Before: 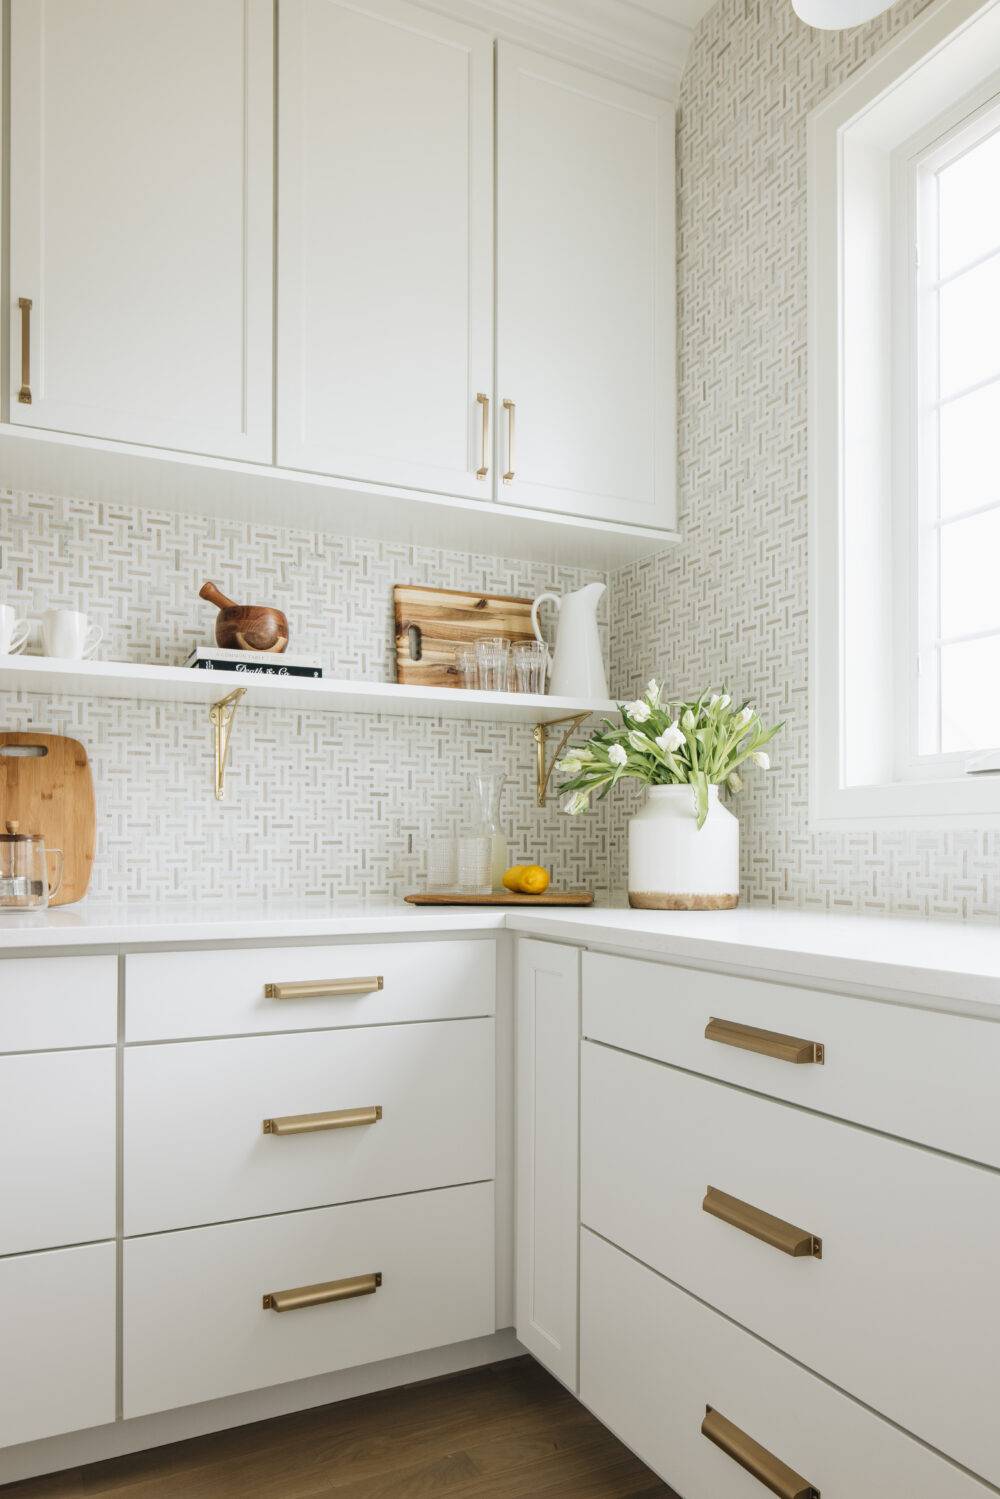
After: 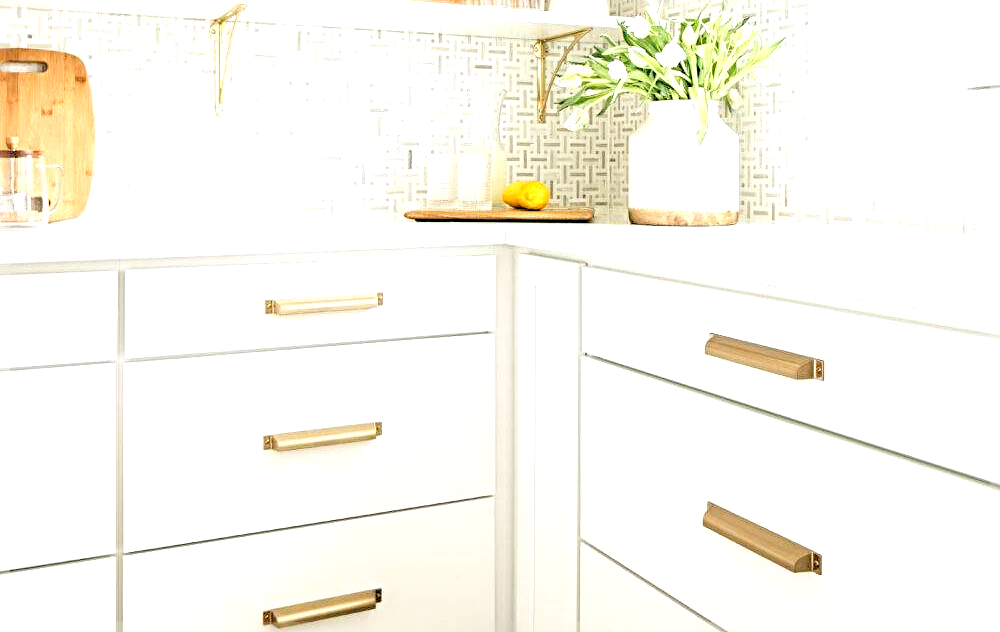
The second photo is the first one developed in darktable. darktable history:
exposure: exposure 0.491 EV, compensate highlight preservation false
crop: top 45.679%, bottom 12.139%
sharpen: radius 3.993
levels: levels [0.036, 0.364, 0.827]
